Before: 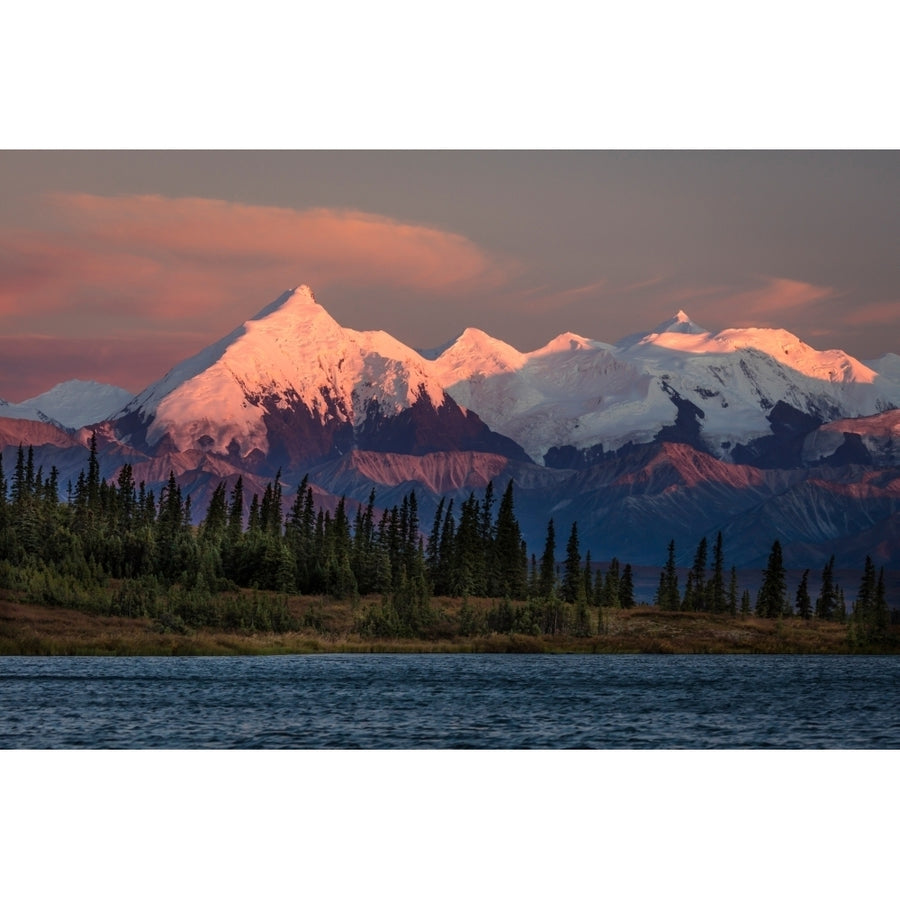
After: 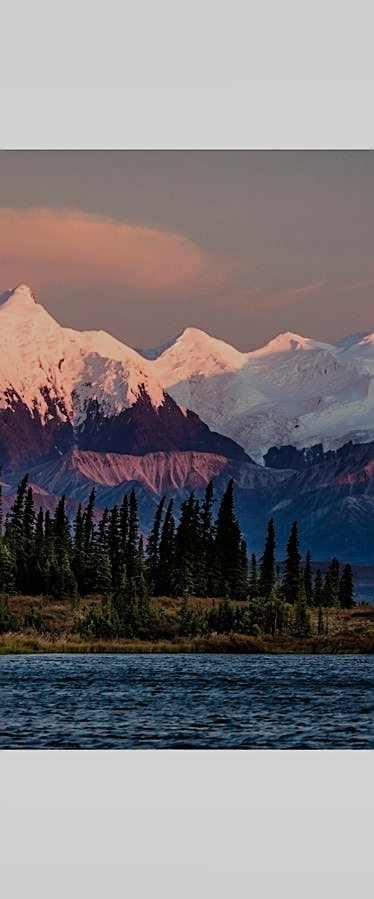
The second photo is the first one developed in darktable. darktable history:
shadows and highlights: shadows 36.76, highlights -27.26, soften with gaussian
crop: left 31.183%, right 27.194%
filmic rgb: black relative exposure -7.65 EV, white relative exposure 4.56 EV, hardness 3.61, add noise in highlights 0, preserve chrominance no, color science v3 (2019), use custom middle-gray values true, contrast in highlights soft
sharpen: on, module defaults
